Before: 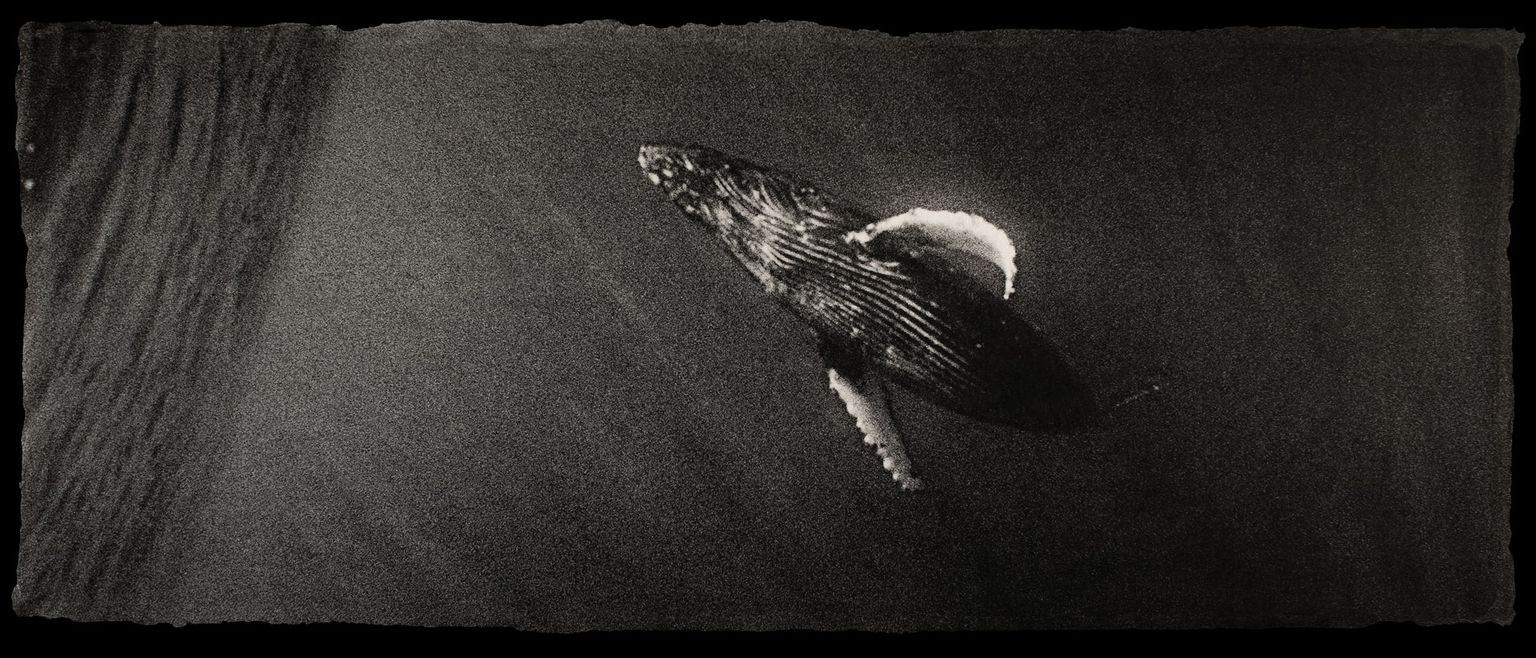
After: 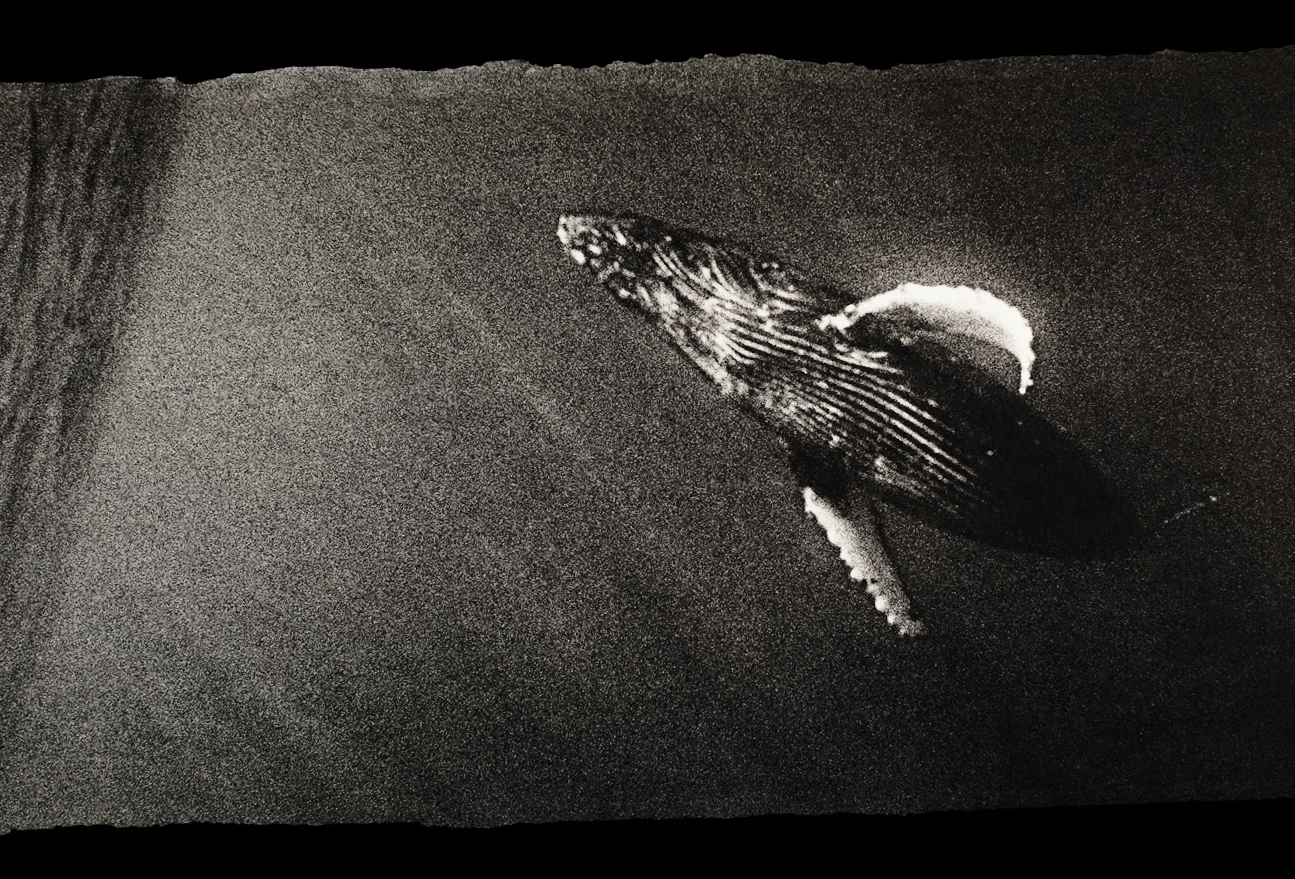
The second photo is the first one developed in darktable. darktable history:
base curve: curves: ch0 [(0, 0) (0.028, 0.03) (0.121, 0.232) (0.46, 0.748) (0.859, 0.968) (1, 1)], preserve colors none
rotate and perspective: rotation -1.75°, automatic cropping off
crop and rotate: left 12.673%, right 20.66%
